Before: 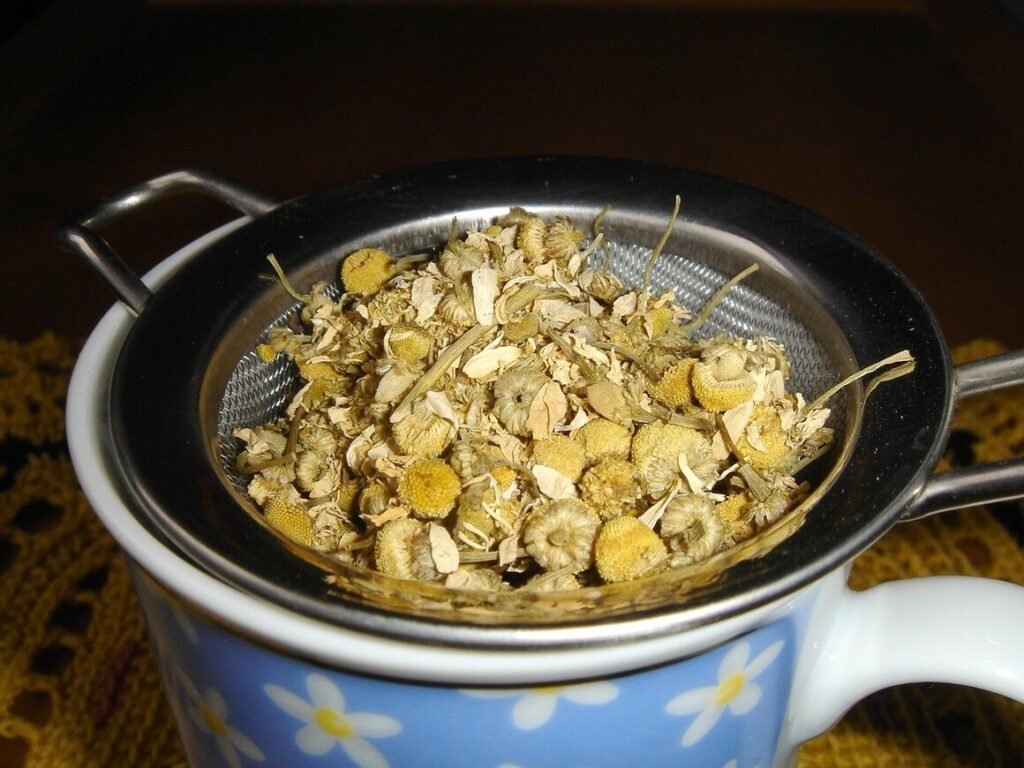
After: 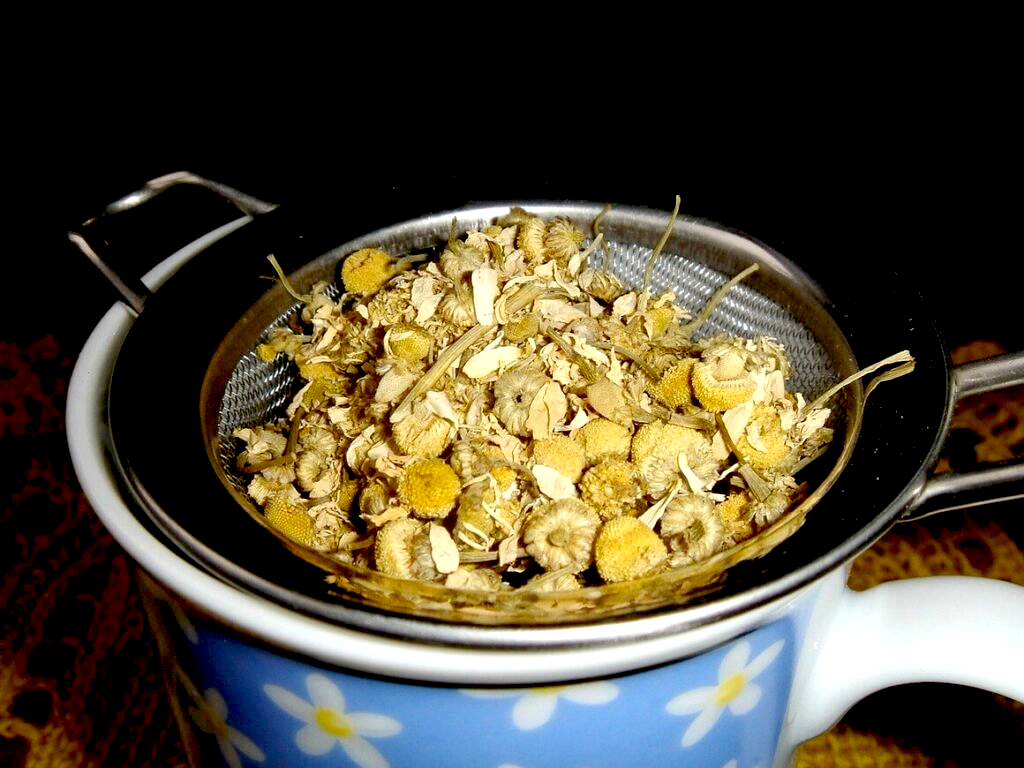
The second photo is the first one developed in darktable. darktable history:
exposure: black level correction 0.031, exposure 0.308 EV, compensate exposure bias true, compensate highlight preservation false
